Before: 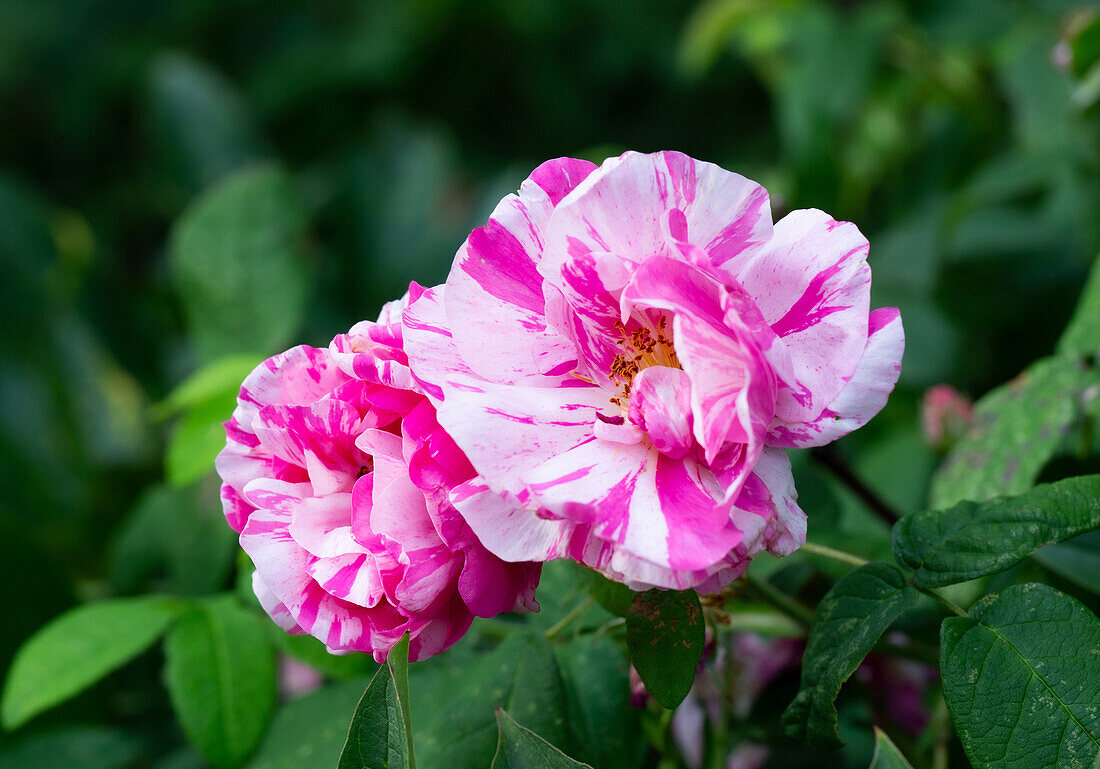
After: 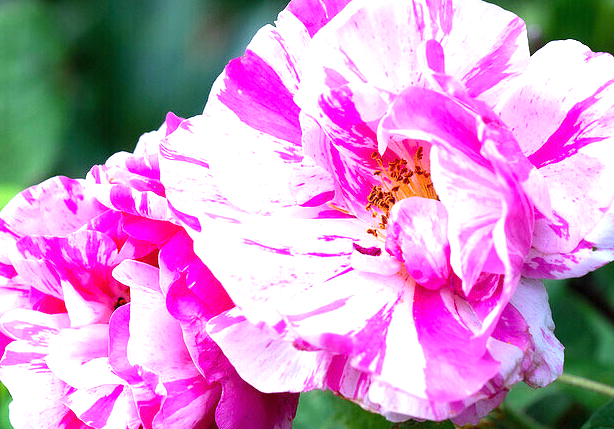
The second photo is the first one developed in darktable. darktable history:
white balance: red 0.967, blue 1.119, emerald 0.756
crop and rotate: left 22.13%, top 22.054%, right 22.026%, bottom 22.102%
exposure: black level correction 0, exposure 0.9 EV, compensate highlight preservation false
